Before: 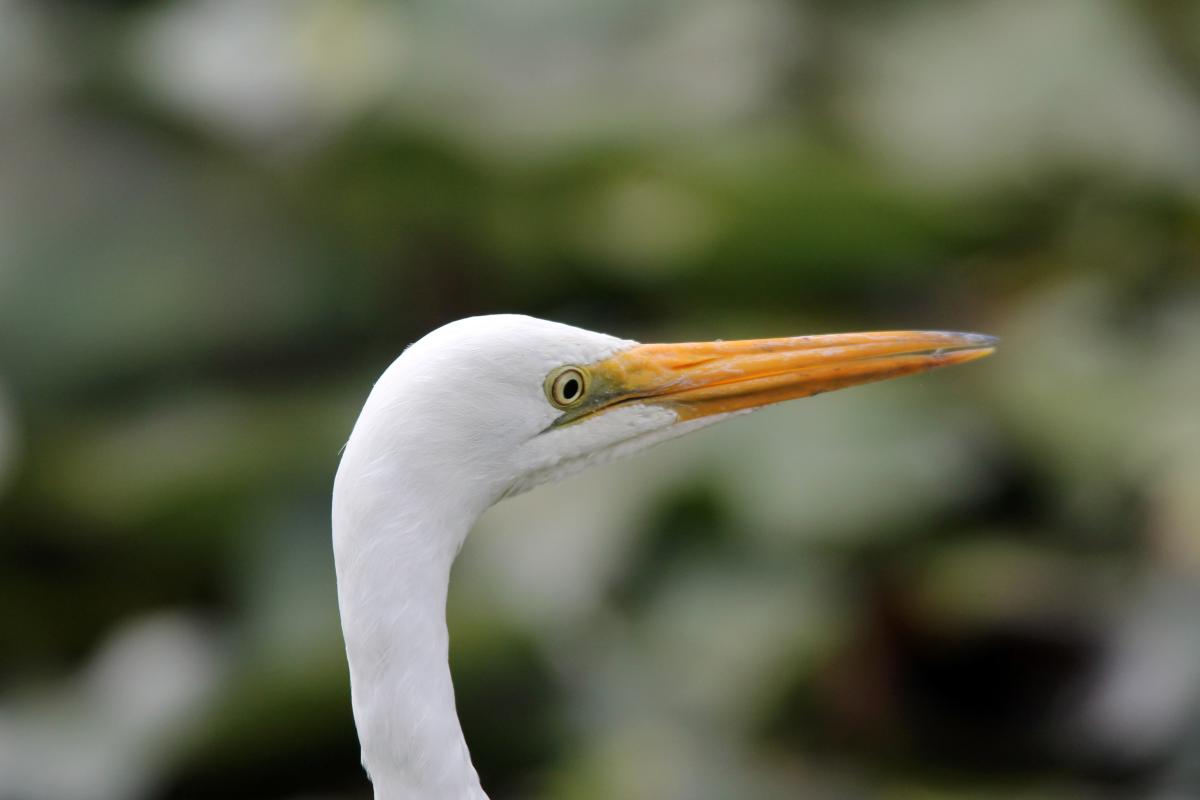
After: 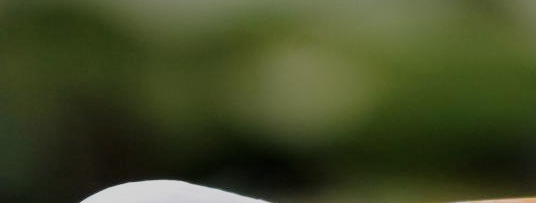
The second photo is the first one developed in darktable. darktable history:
crop: left 28.68%, top 16.83%, right 26.593%, bottom 57.732%
filmic rgb: black relative exposure -7.65 EV, white relative exposure 4.56 EV, hardness 3.61, contrast 0.988
